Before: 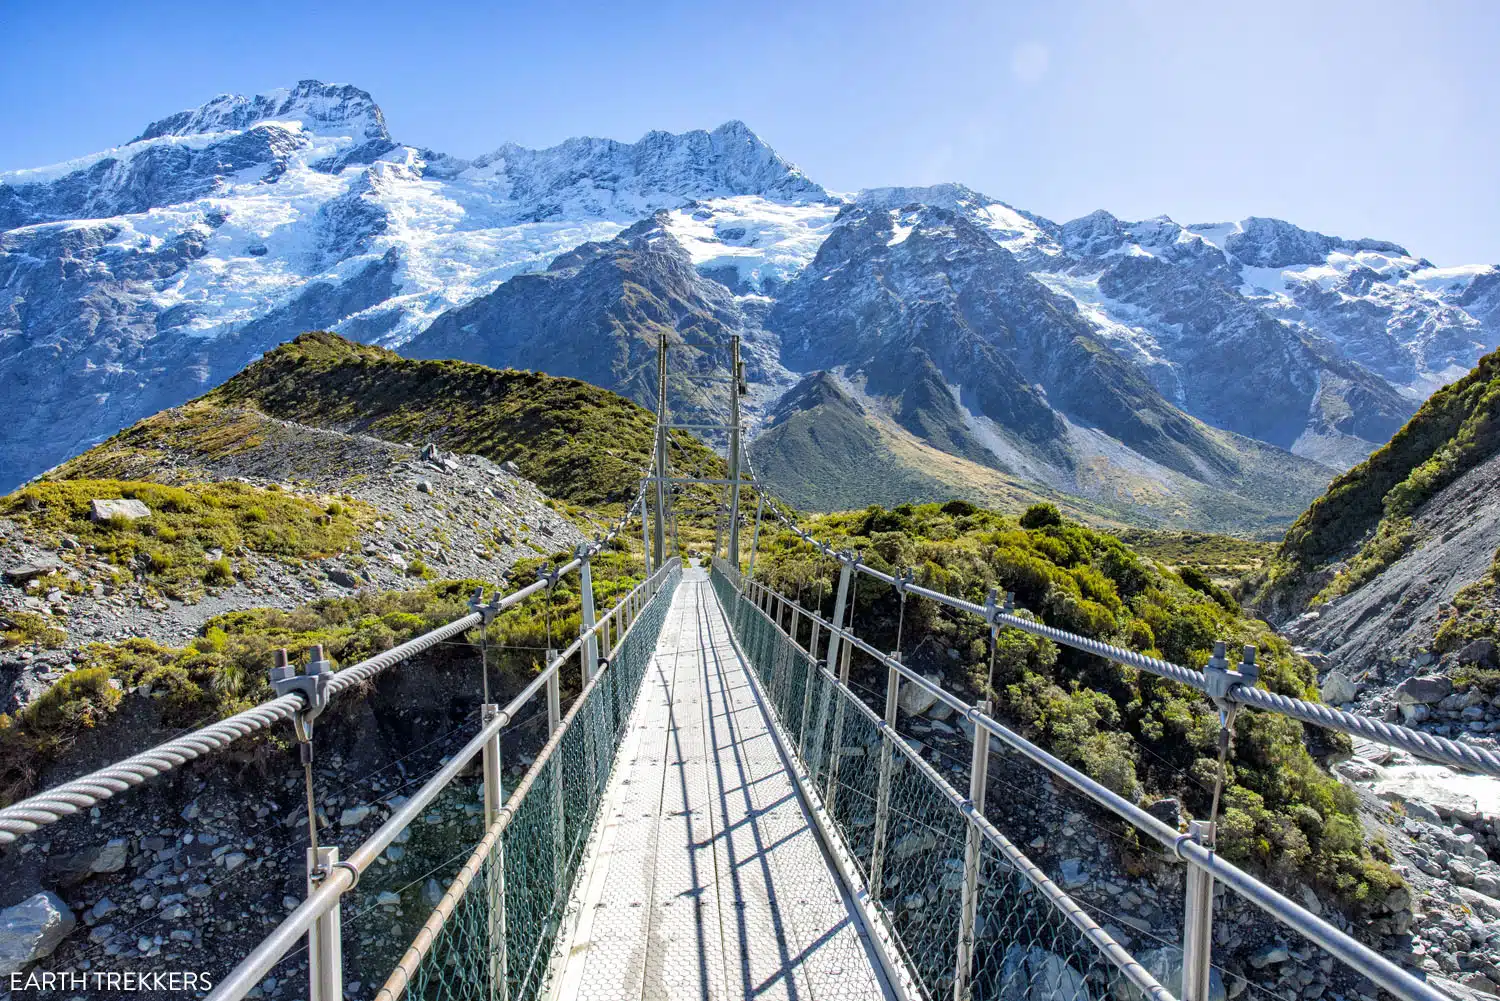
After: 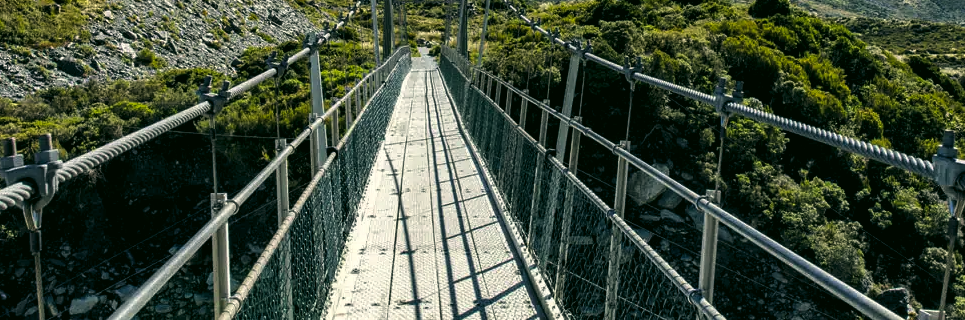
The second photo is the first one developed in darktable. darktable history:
crop: left 18.091%, top 51.13%, right 17.525%, bottom 16.85%
color correction: highlights a* -0.482, highlights b* 9.48, shadows a* -9.48, shadows b* 0.803
levels: mode automatic, black 8.58%, gray 59.42%, levels [0, 0.445, 1]
